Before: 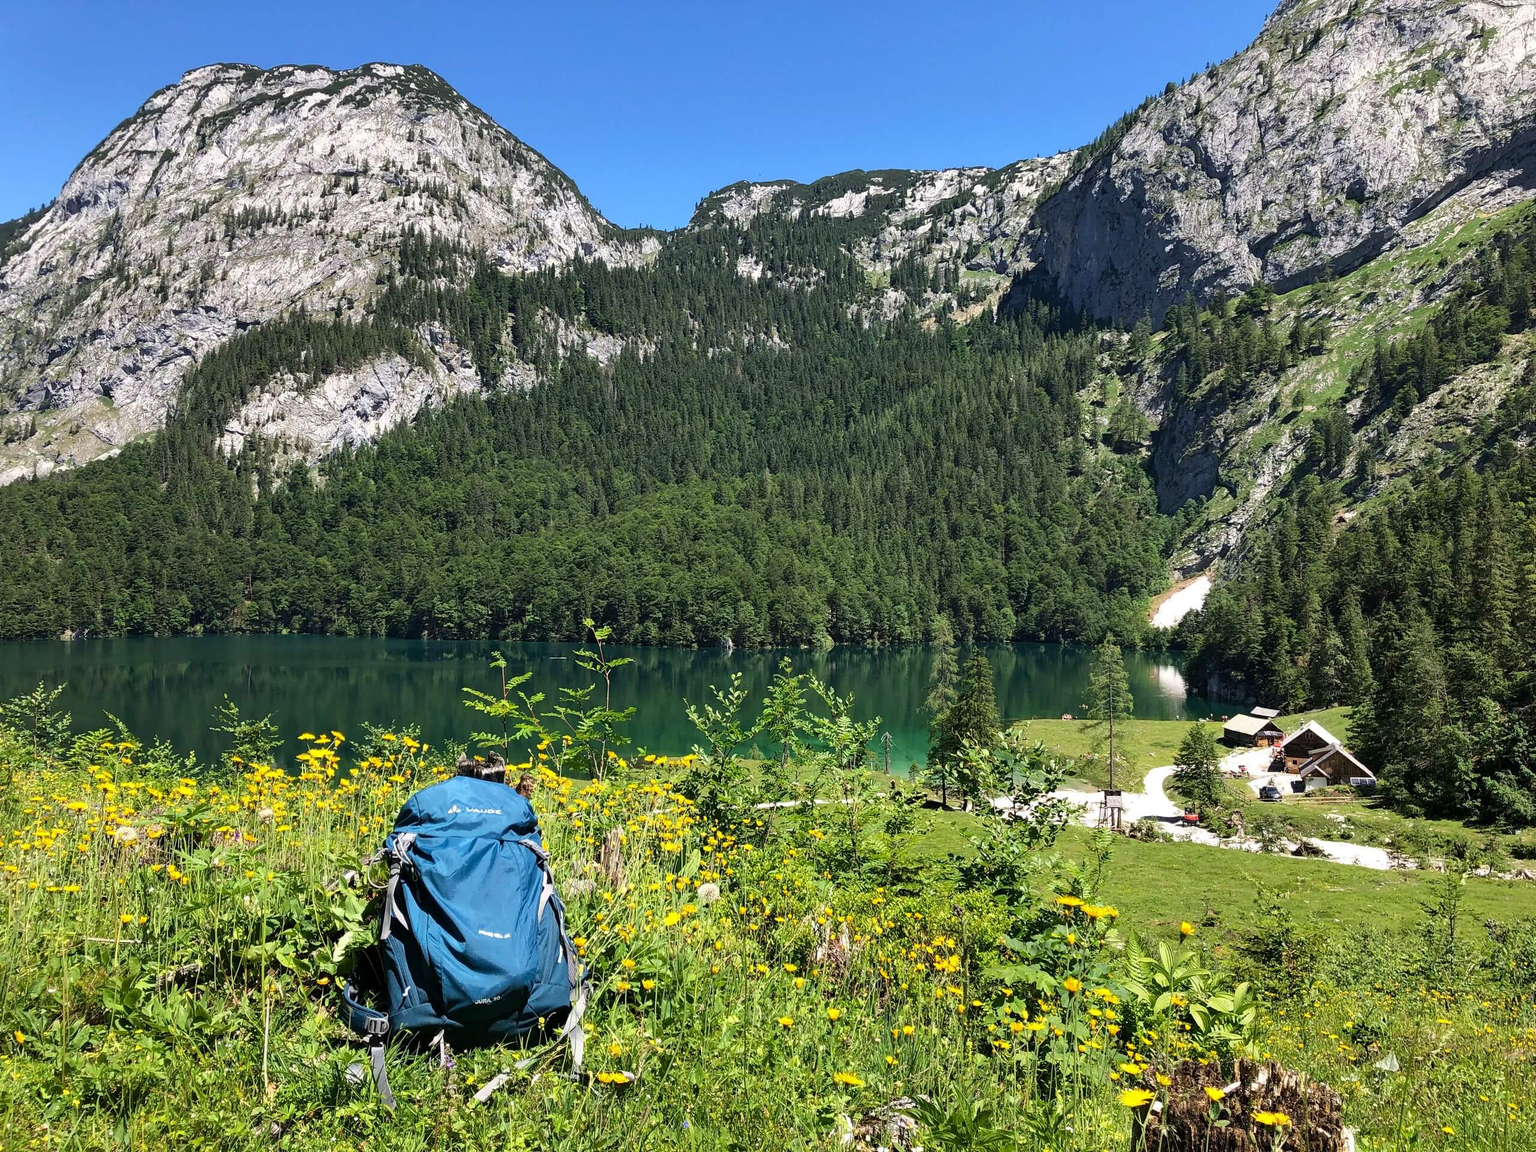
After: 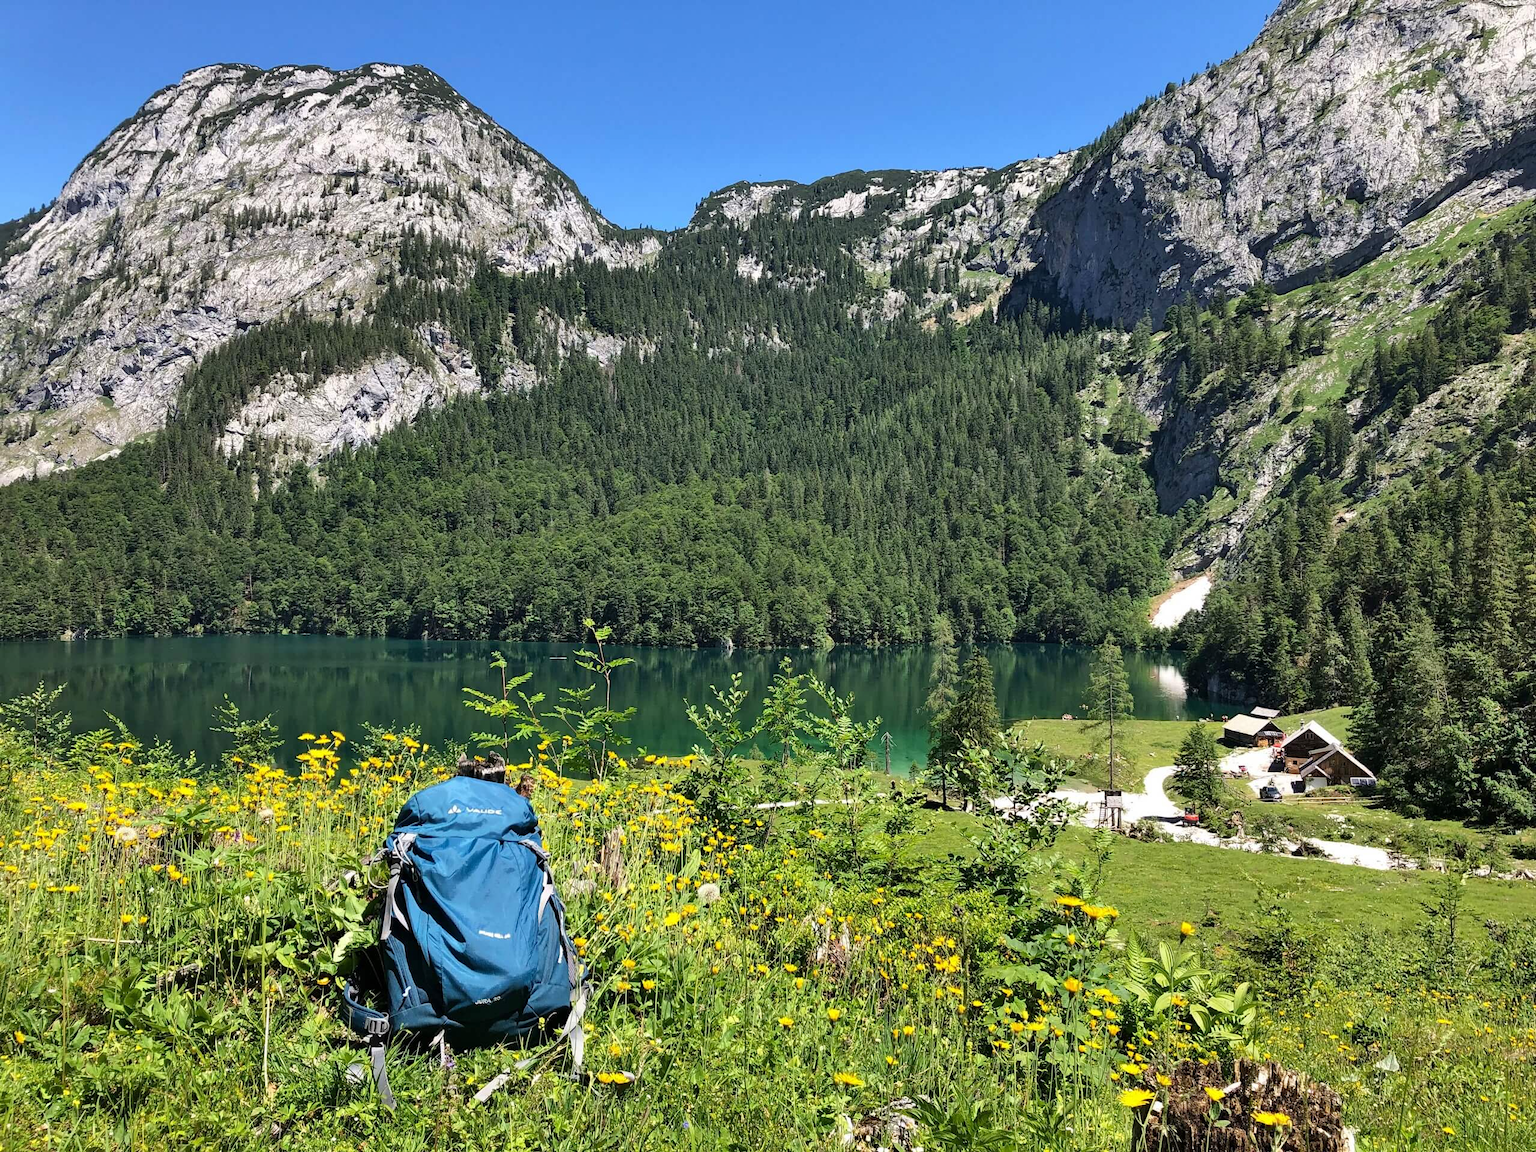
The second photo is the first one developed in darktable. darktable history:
shadows and highlights: shadows 52.3, highlights -28.61, soften with gaussian
